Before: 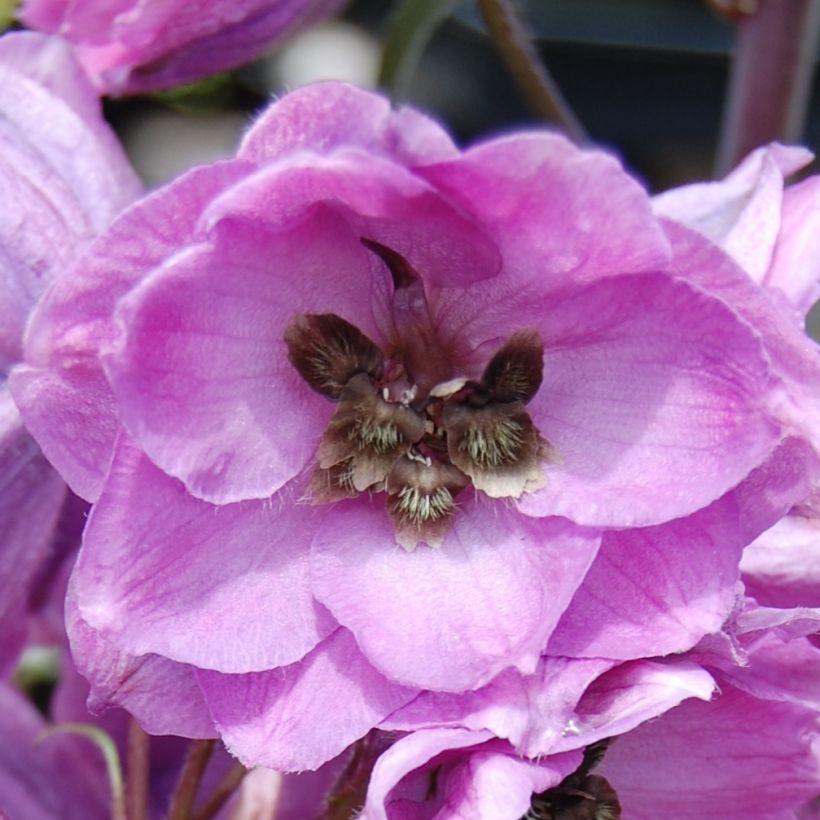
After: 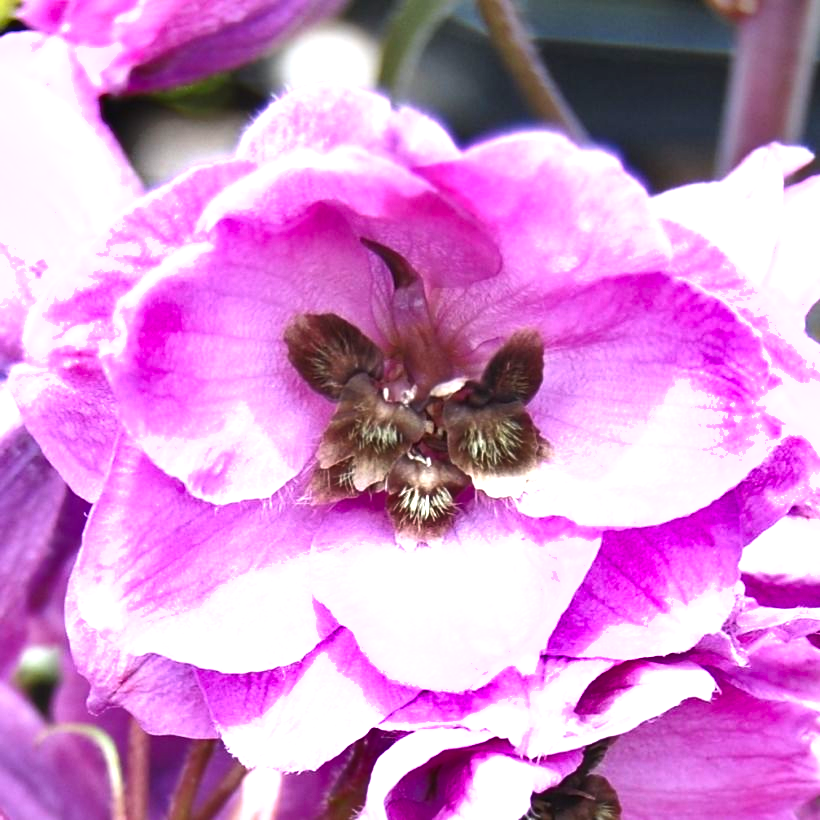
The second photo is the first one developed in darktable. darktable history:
shadows and highlights: soften with gaussian
exposure: black level correction 0, exposure 1.392 EV, compensate exposure bias true, compensate highlight preservation false
